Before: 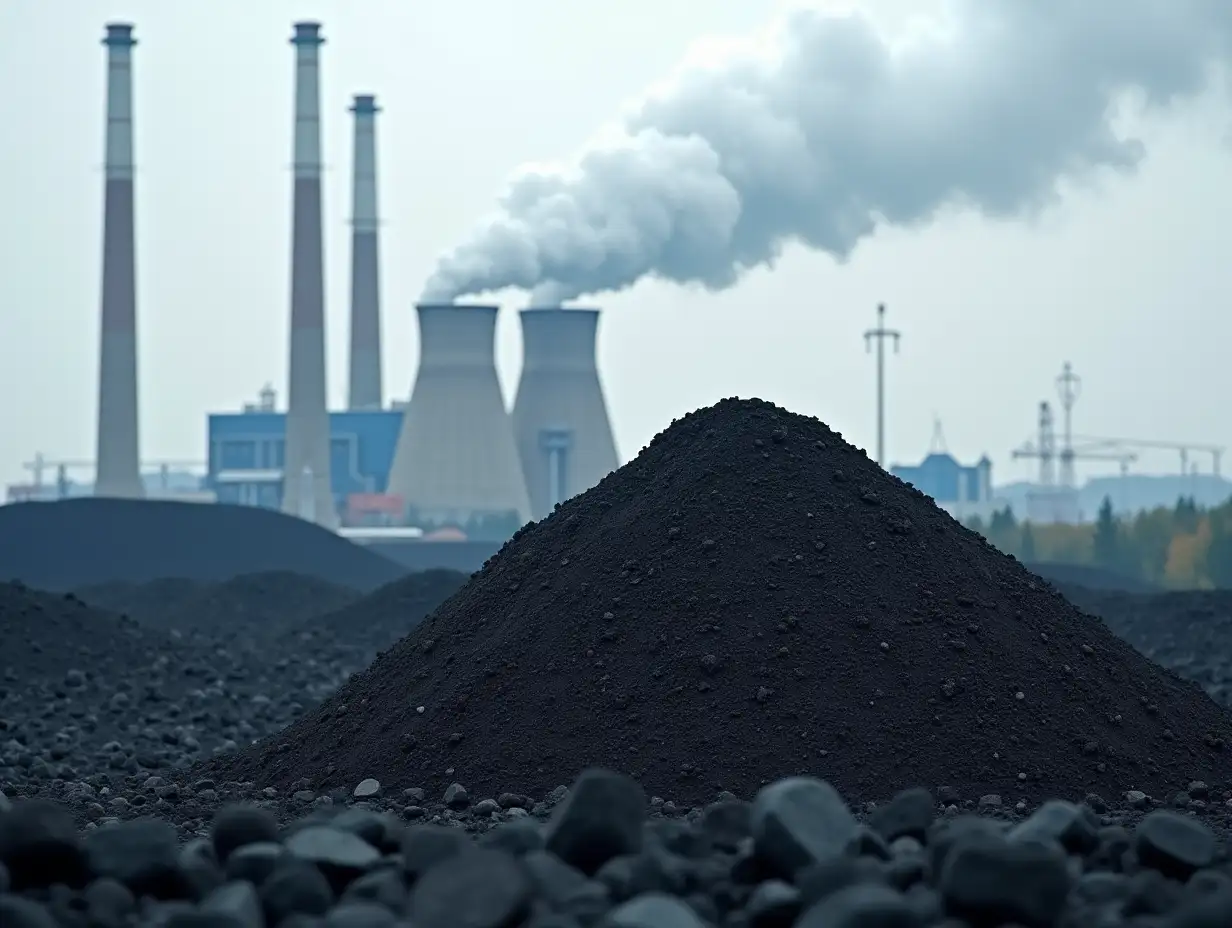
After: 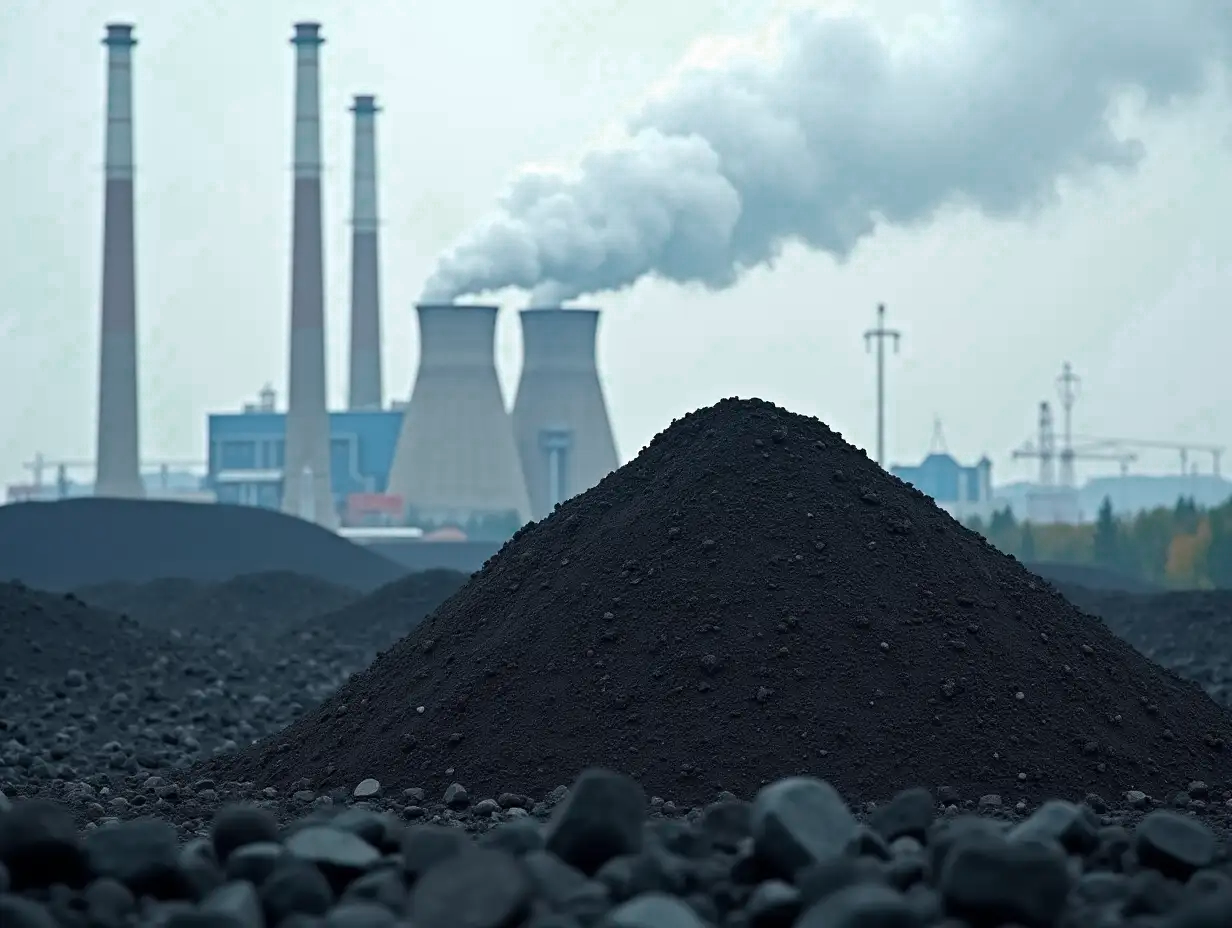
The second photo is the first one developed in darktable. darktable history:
color zones: curves: ch0 [(0, 0.299) (0.25, 0.383) (0.456, 0.352) (0.736, 0.571)]; ch1 [(0, 0.63) (0.151, 0.568) (0.254, 0.416) (0.47, 0.558) (0.732, 0.37) (0.909, 0.492)]; ch2 [(0.004, 0.604) (0.158, 0.443) (0.257, 0.403) (0.761, 0.468)]
color contrast: green-magenta contrast 1.2, blue-yellow contrast 1.2
